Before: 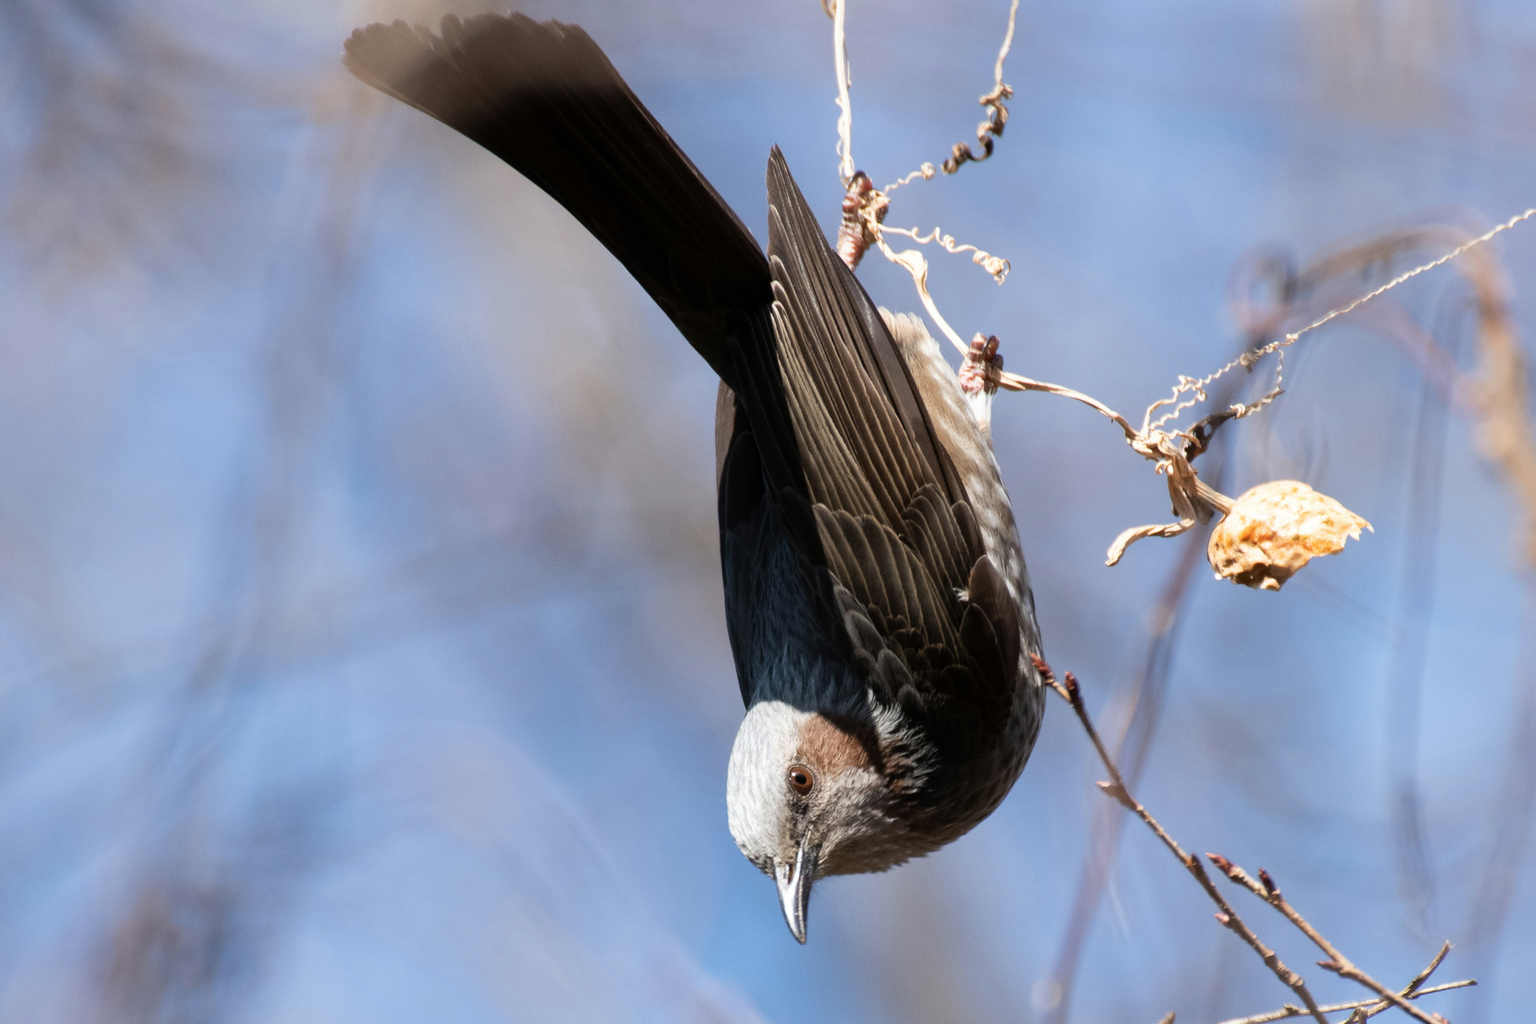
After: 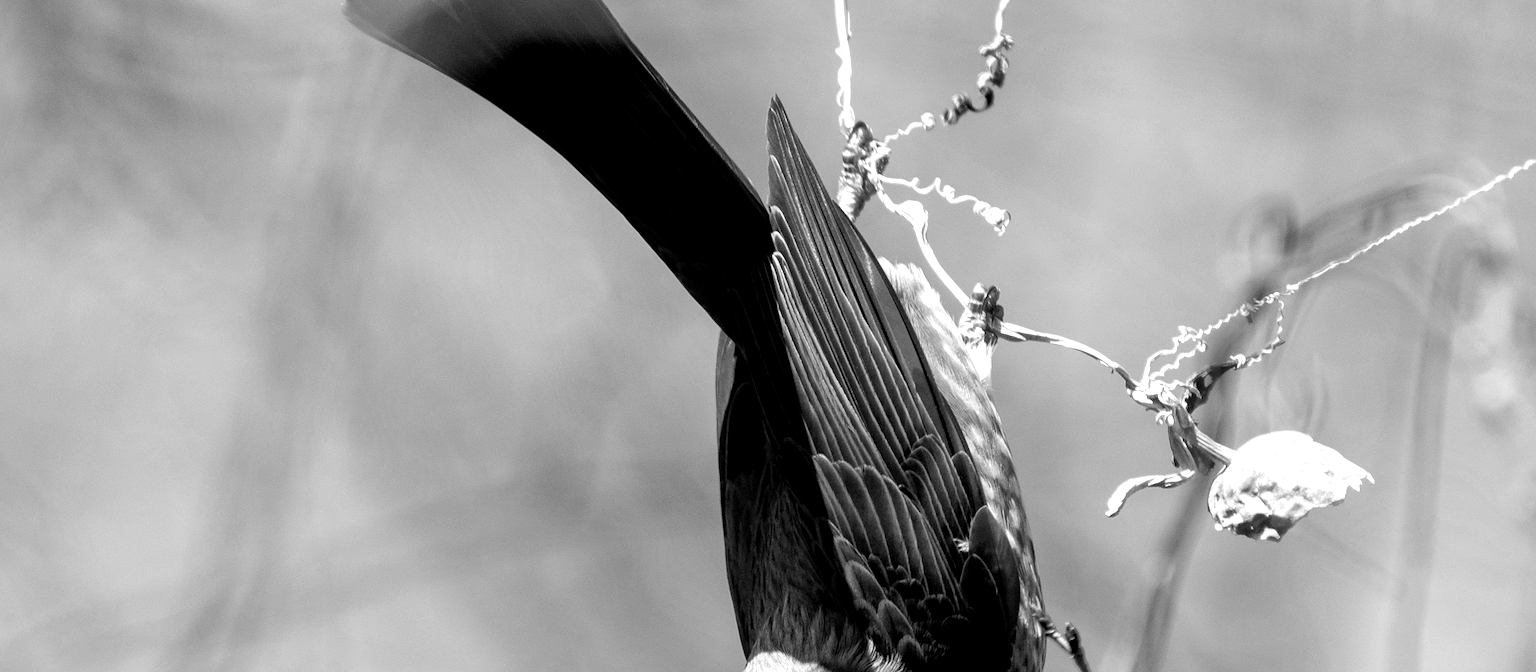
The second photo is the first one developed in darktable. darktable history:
white balance: red 1.08, blue 0.791
crop and rotate: top 4.848%, bottom 29.503%
exposure: black level correction 0.005, exposure 0.417 EV, compensate highlight preservation false
local contrast: on, module defaults
monochrome: on, module defaults
sharpen: on, module defaults
